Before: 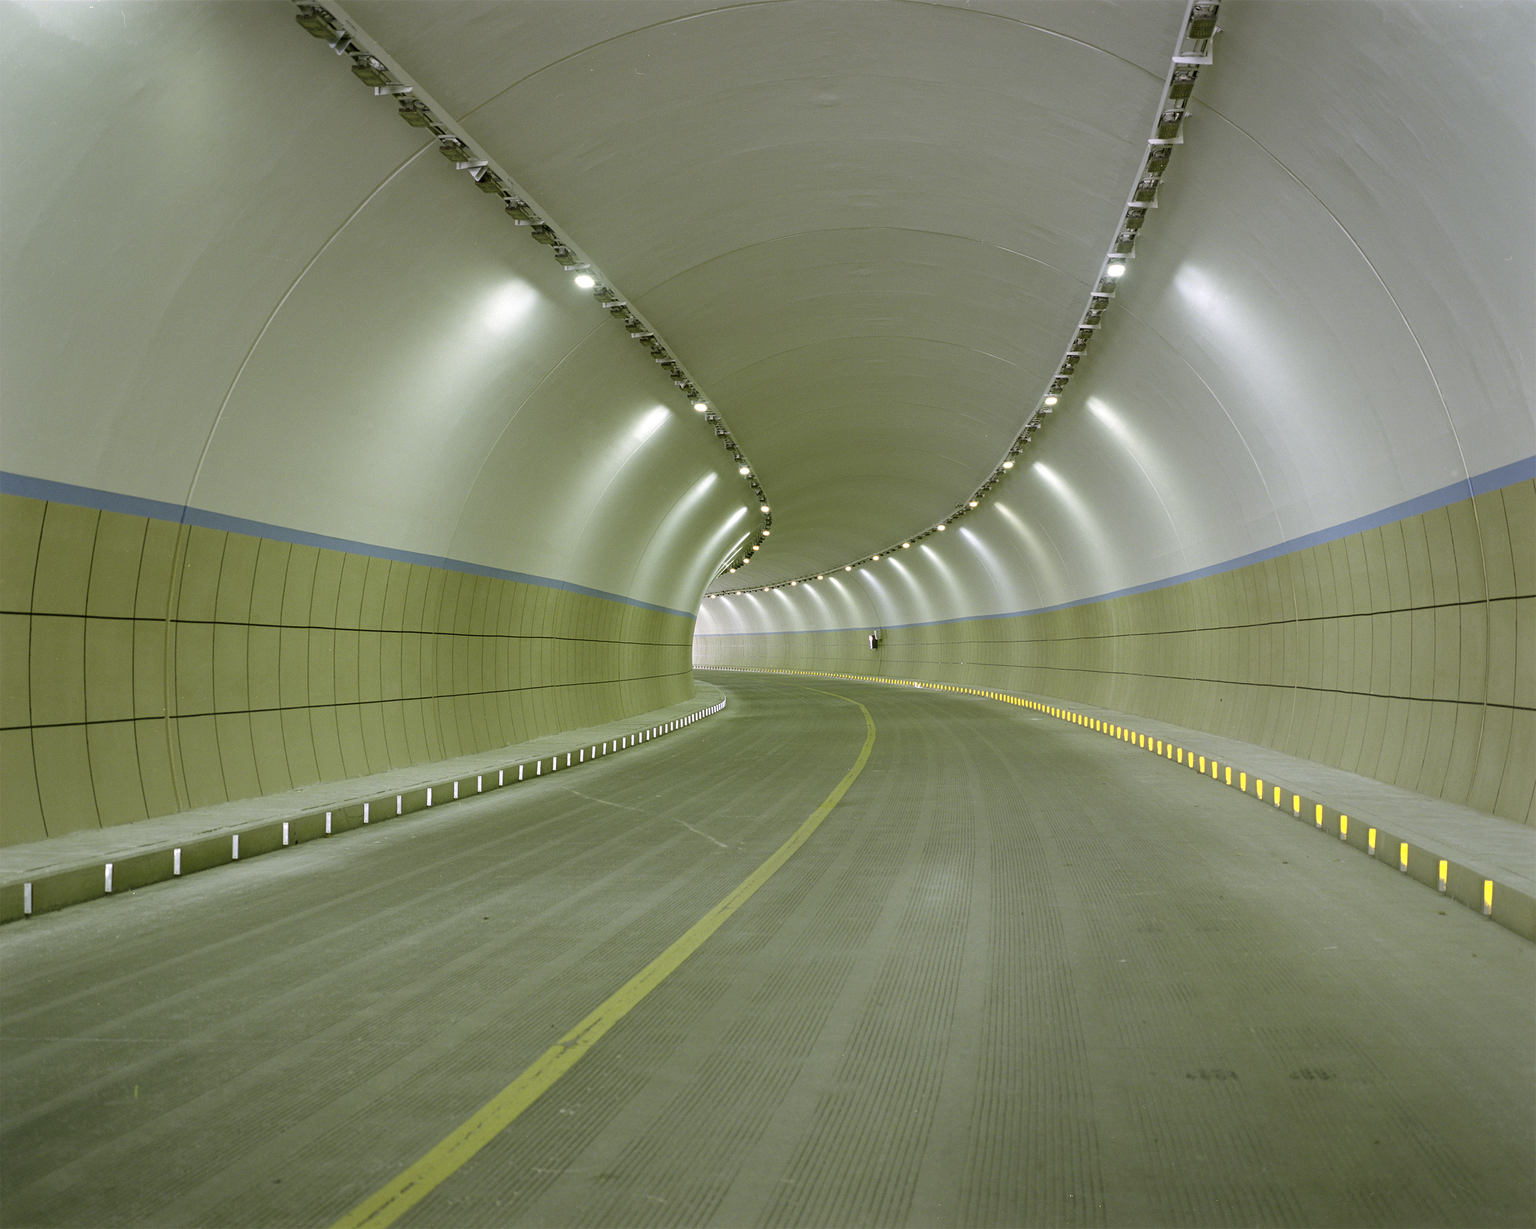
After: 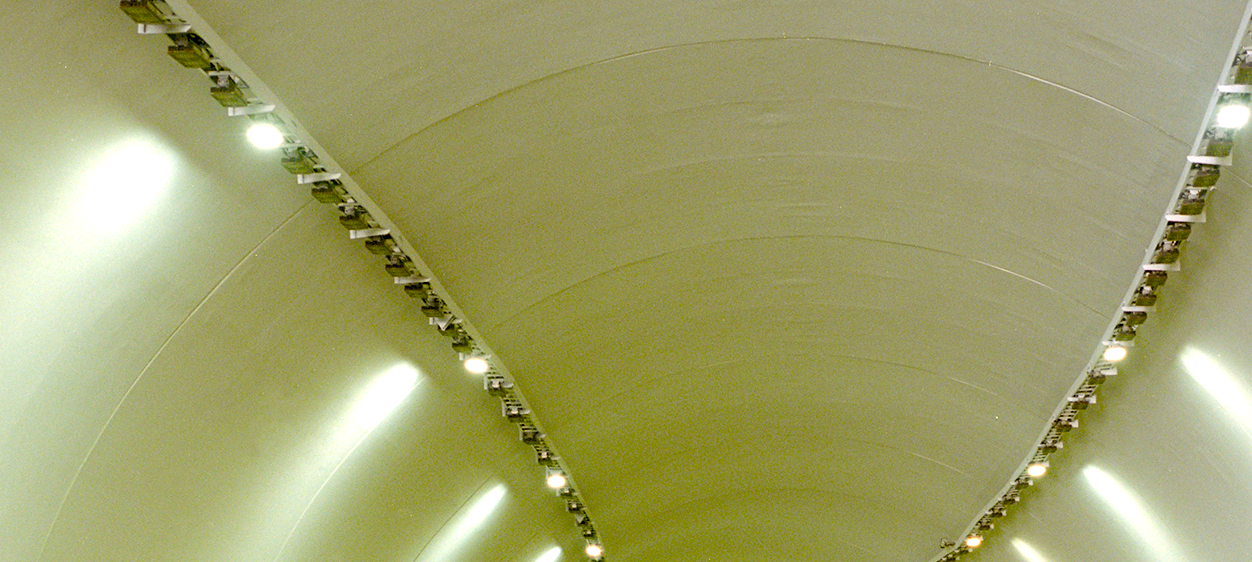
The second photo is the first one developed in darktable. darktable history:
crop: left 28.64%, top 16.832%, right 26.637%, bottom 58.055%
color balance rgb: shadows lift › luminance -21.66%, shadows lift › chroma 6.57%, shadows lift › hue 270°, power › chroma 0.68%, power › hue 60°, highlights gain › luminance 6.08%, highlights gain › chroma 1.33%, highlights gain › hue 90°, global offset › luminance -0.87%, perceptual saturation grading › global saturation 26.86%, perceptual saturation grading › highlights -28.39%, perceptual saturation grading › mid-tones 15.22%, perceptual saturation grading › shadows 33.98%, perceptual brilliance grading › highlights 10%, perceptual brilliance grading › mid-tones 5%
vibrance: on, module defaults
